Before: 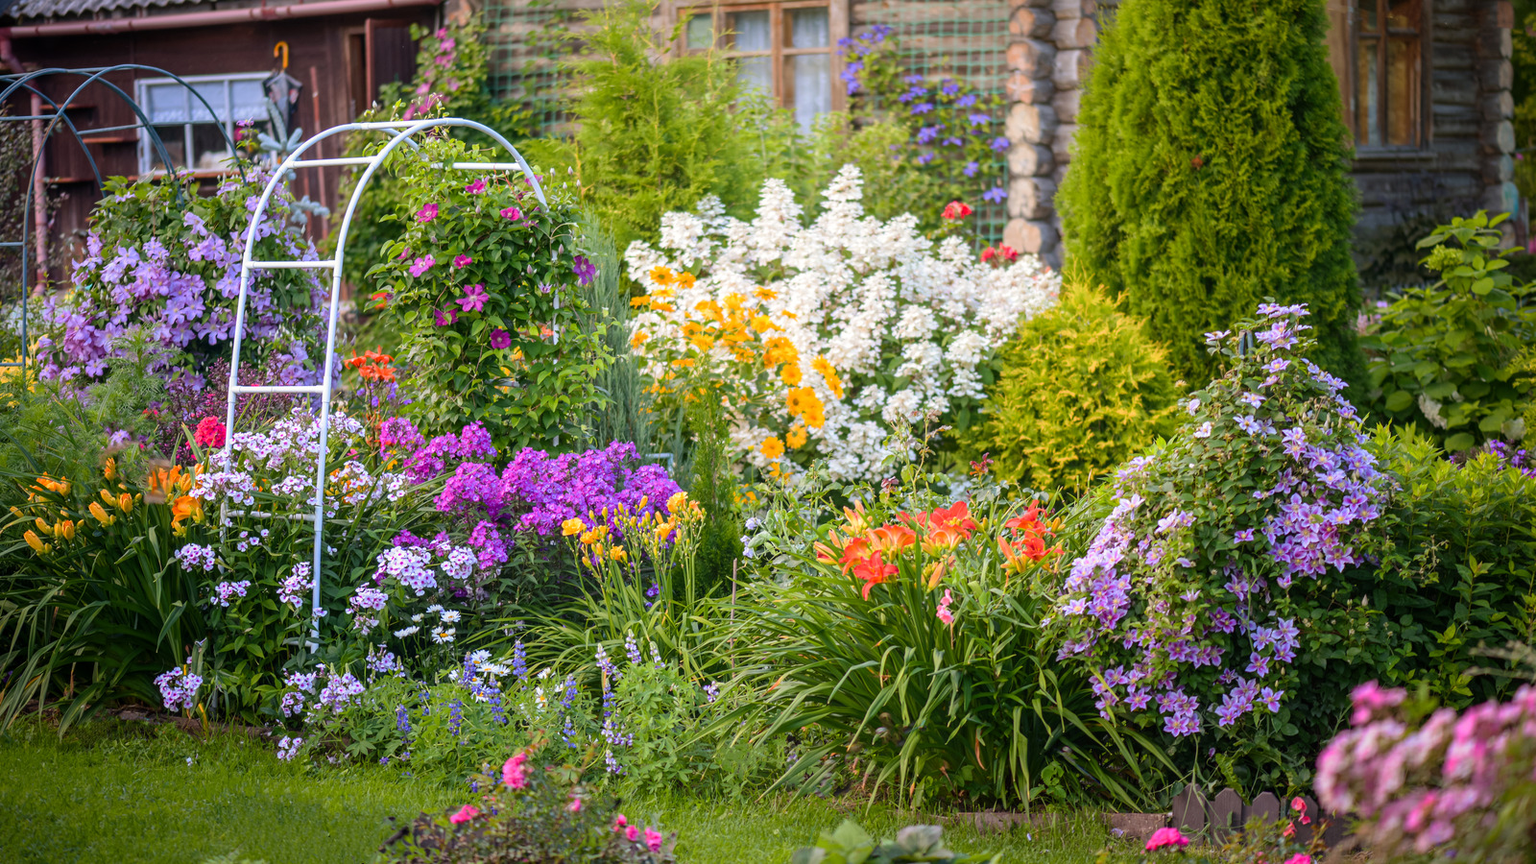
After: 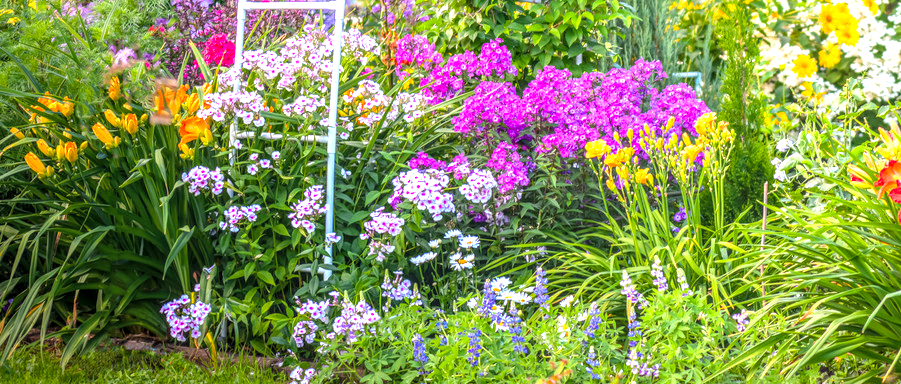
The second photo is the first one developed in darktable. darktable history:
crop: top 44.537%, right 43.648%, bottom 12.769%
exposure: exposure 0.995 EV, compensate exposure bias true, compensate highlight preservation false
local contrast: highlights 1%, shadows 5%, detail 133%
levels: levels [0, 0.492, 0.984]
base curve: curves: ch0 [(0, 0) (0.303, 0.277) (1, 1)], preserve colors none
color correction: highlights b* 0.015, saturation 0.99
contrast brightness saturation: brightness 0.085, saturation 0.193
